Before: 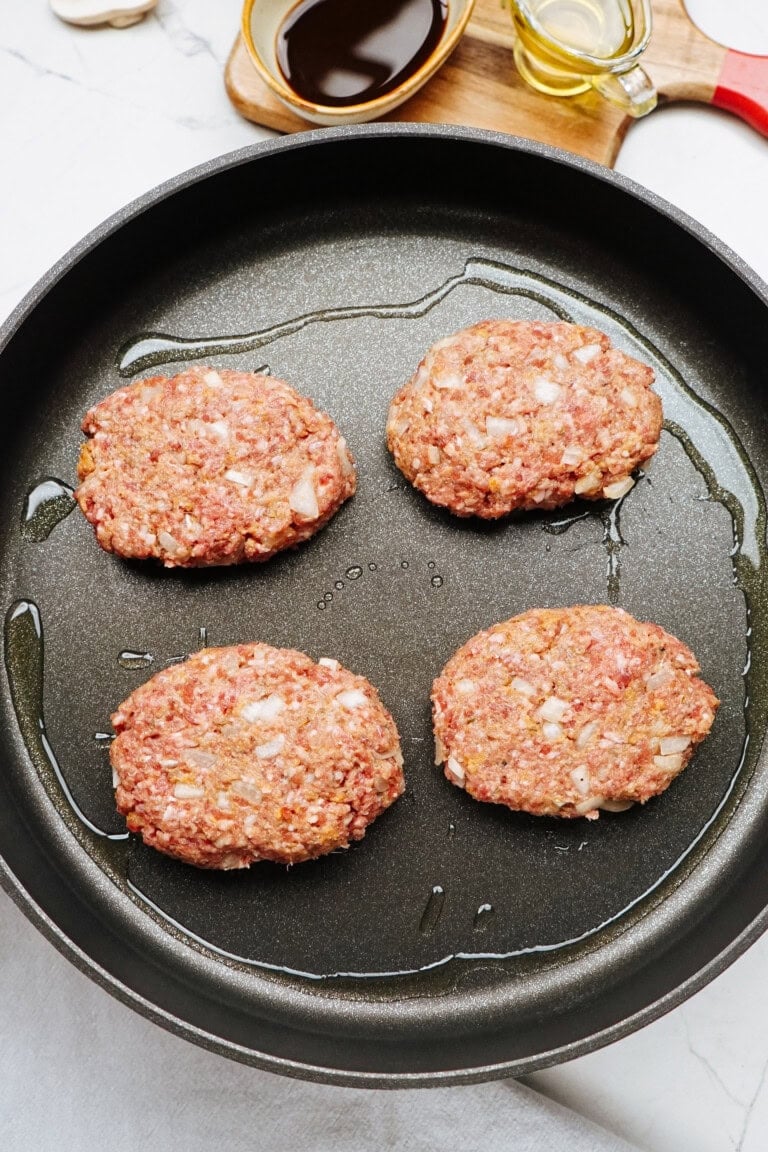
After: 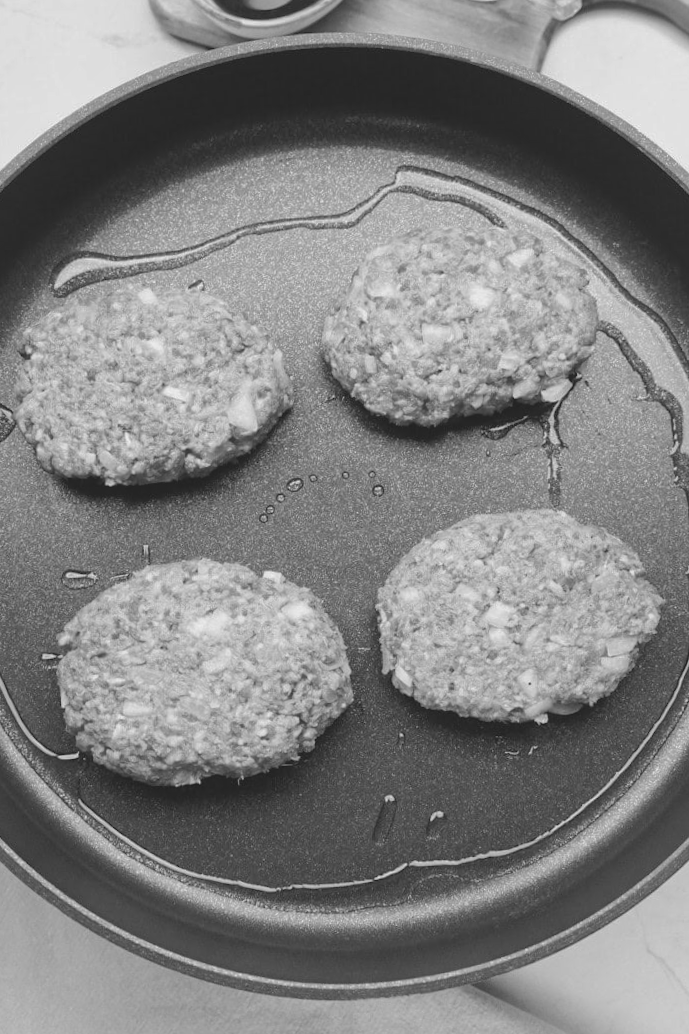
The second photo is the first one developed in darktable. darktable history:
crop and rotate: angle 1.96°, left 5.673%, top 5.673%
contrast brightness saturation: contrast -0.15, brightness 0.05, saturation -0.12
exposure: exposure 0.3 EV, compensate highlight preservation false
monochrome: a 30.25, b 92.03
shadows and highlights: on, module defaults
